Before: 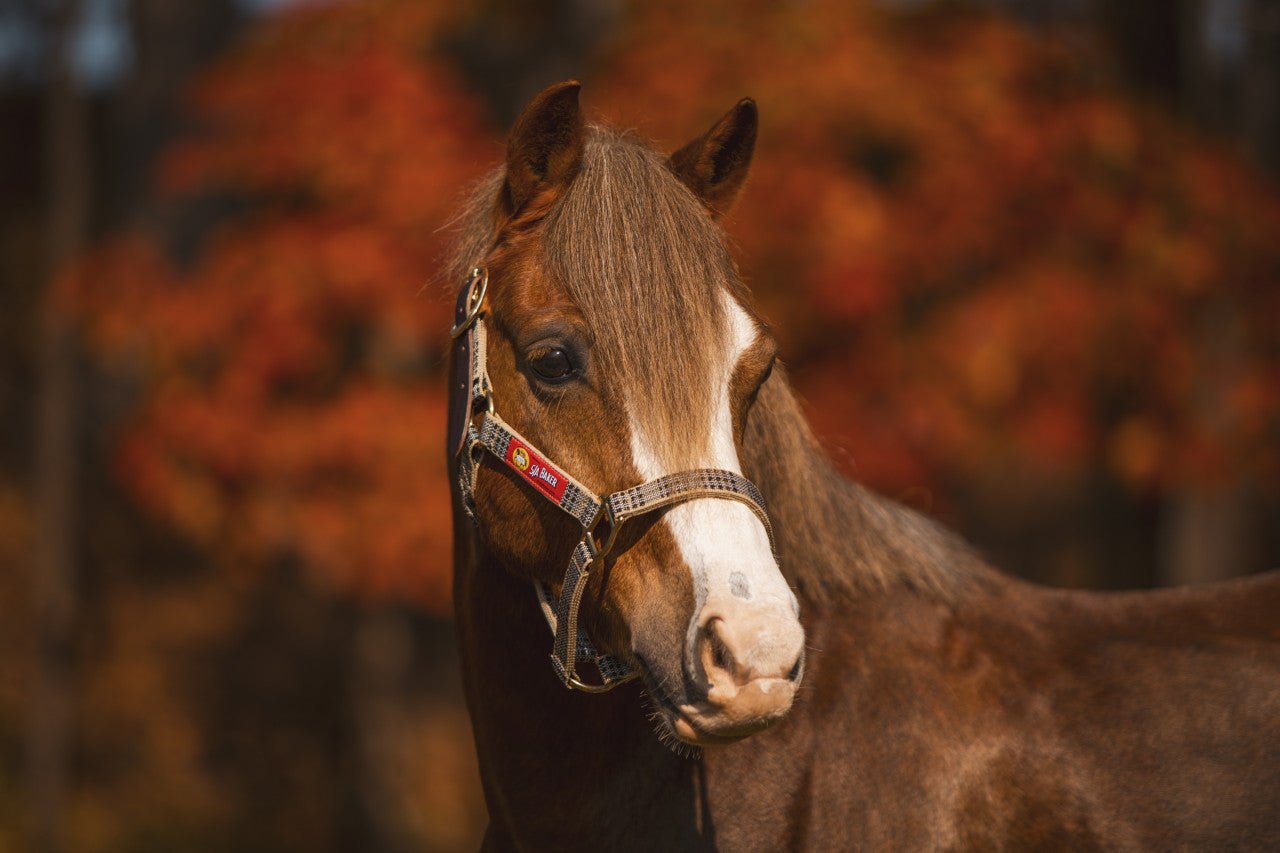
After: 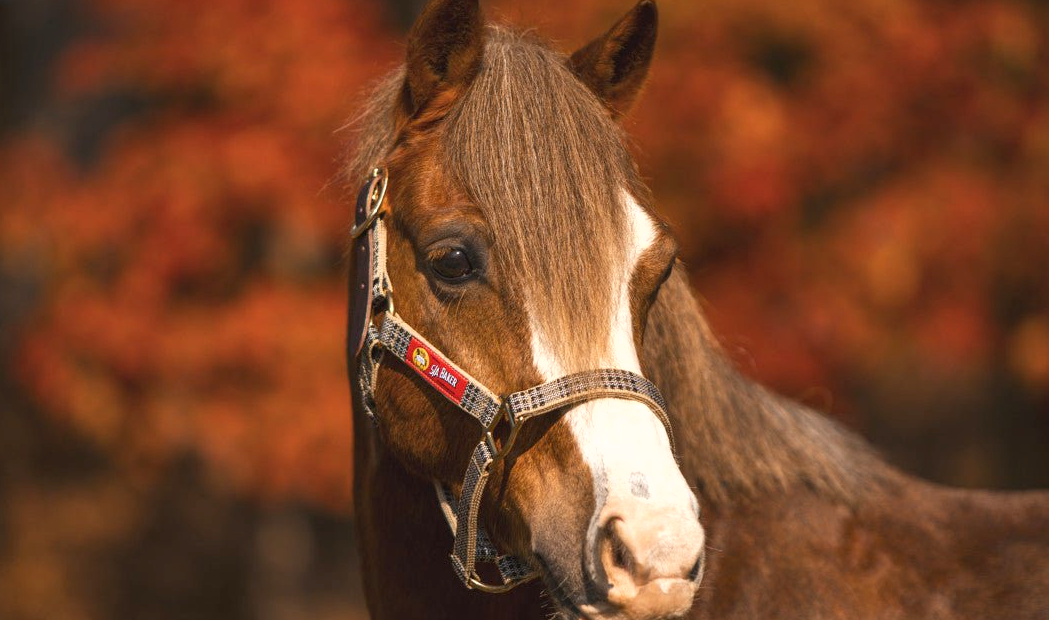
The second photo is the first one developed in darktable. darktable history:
exposure: black level correction 0.001, exposure 0.5 EV, compensate exposure bias true, compensate highlight preservation false
shadows and highlights: shadows 29.32, highlights -29.32, low approximation 0.01, soften with gaussian
crop: left 7.856%, top 11.836%, right 10.12%, bottom 15.387%
